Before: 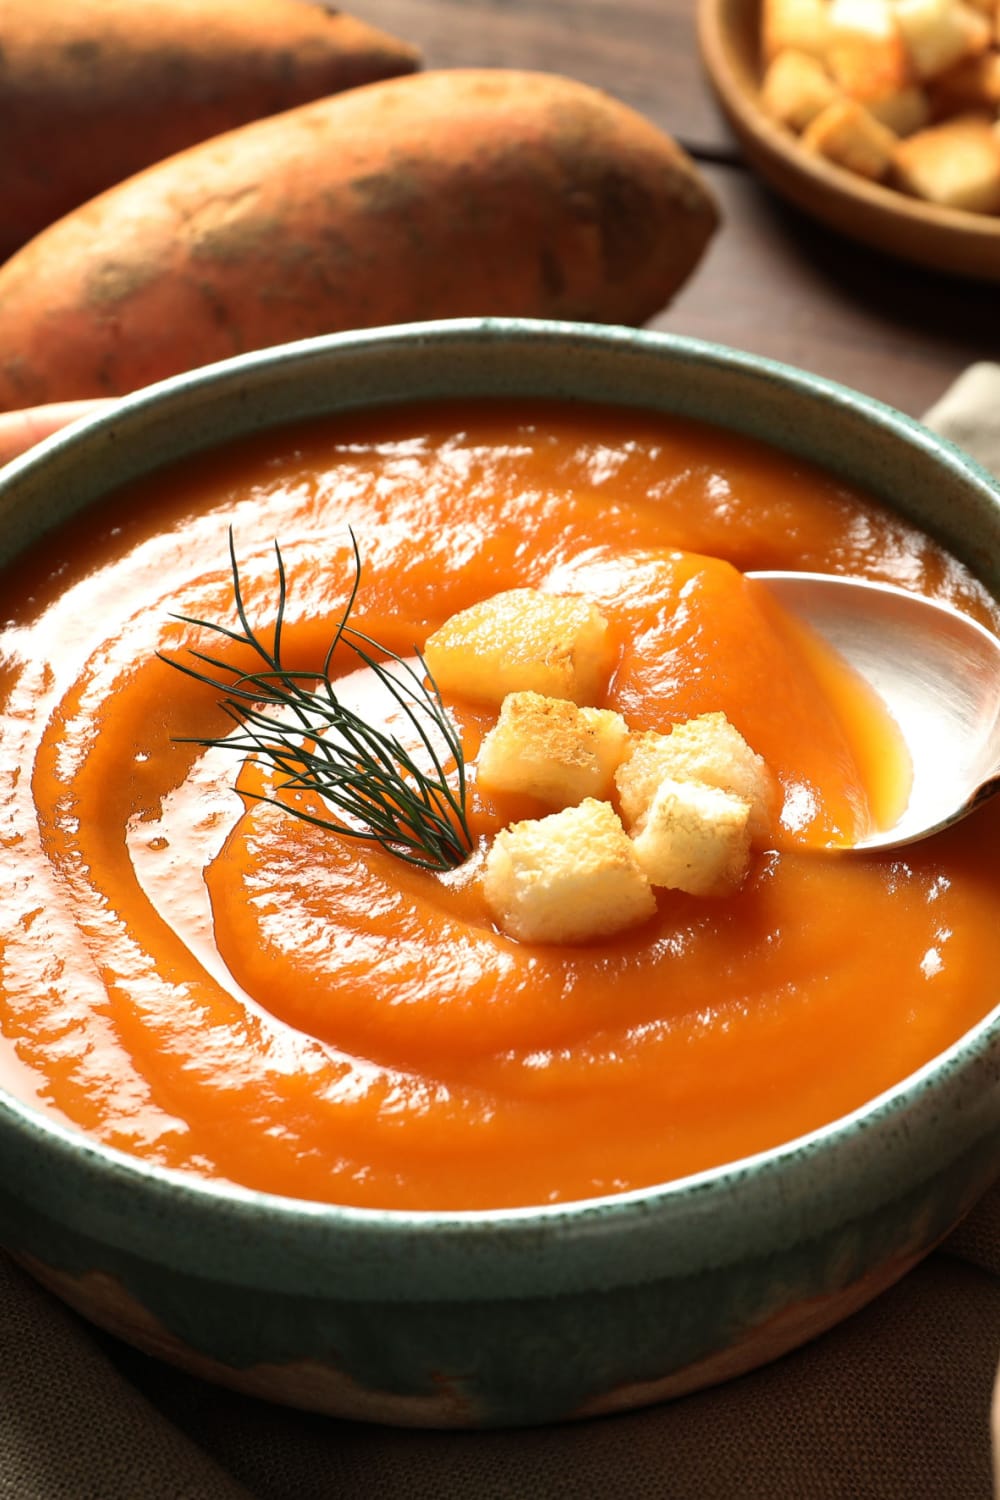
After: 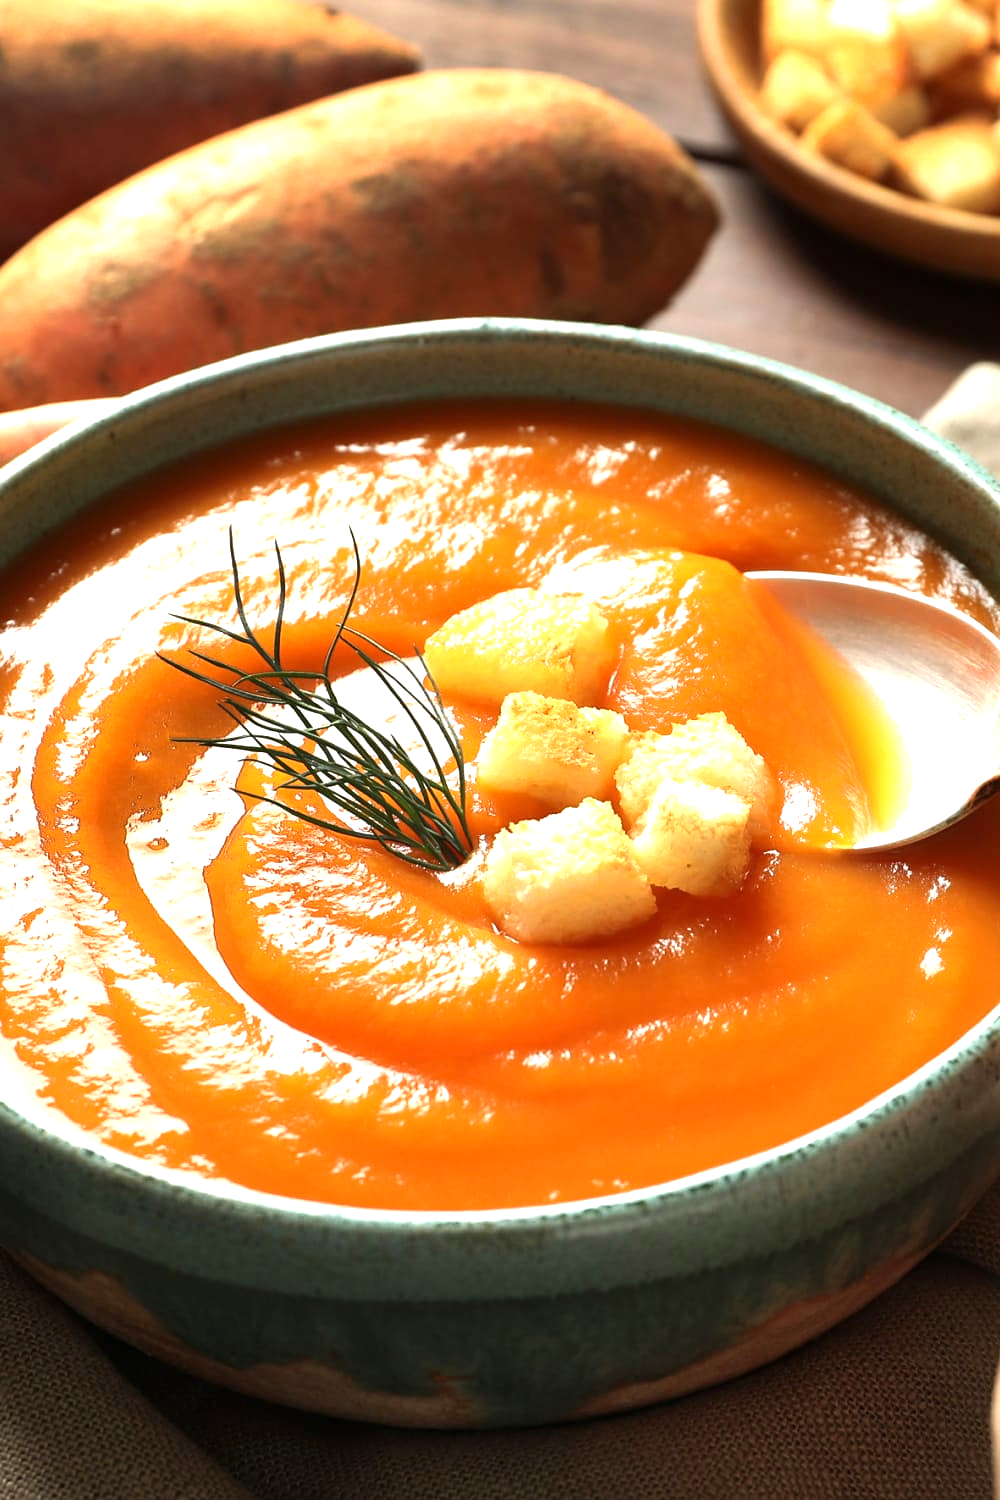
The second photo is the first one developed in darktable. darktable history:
sharpen: radius 1.272, amount 0.305, threshold 0
exposure: exposure 0.657 EV, compensate highlight preservation false
